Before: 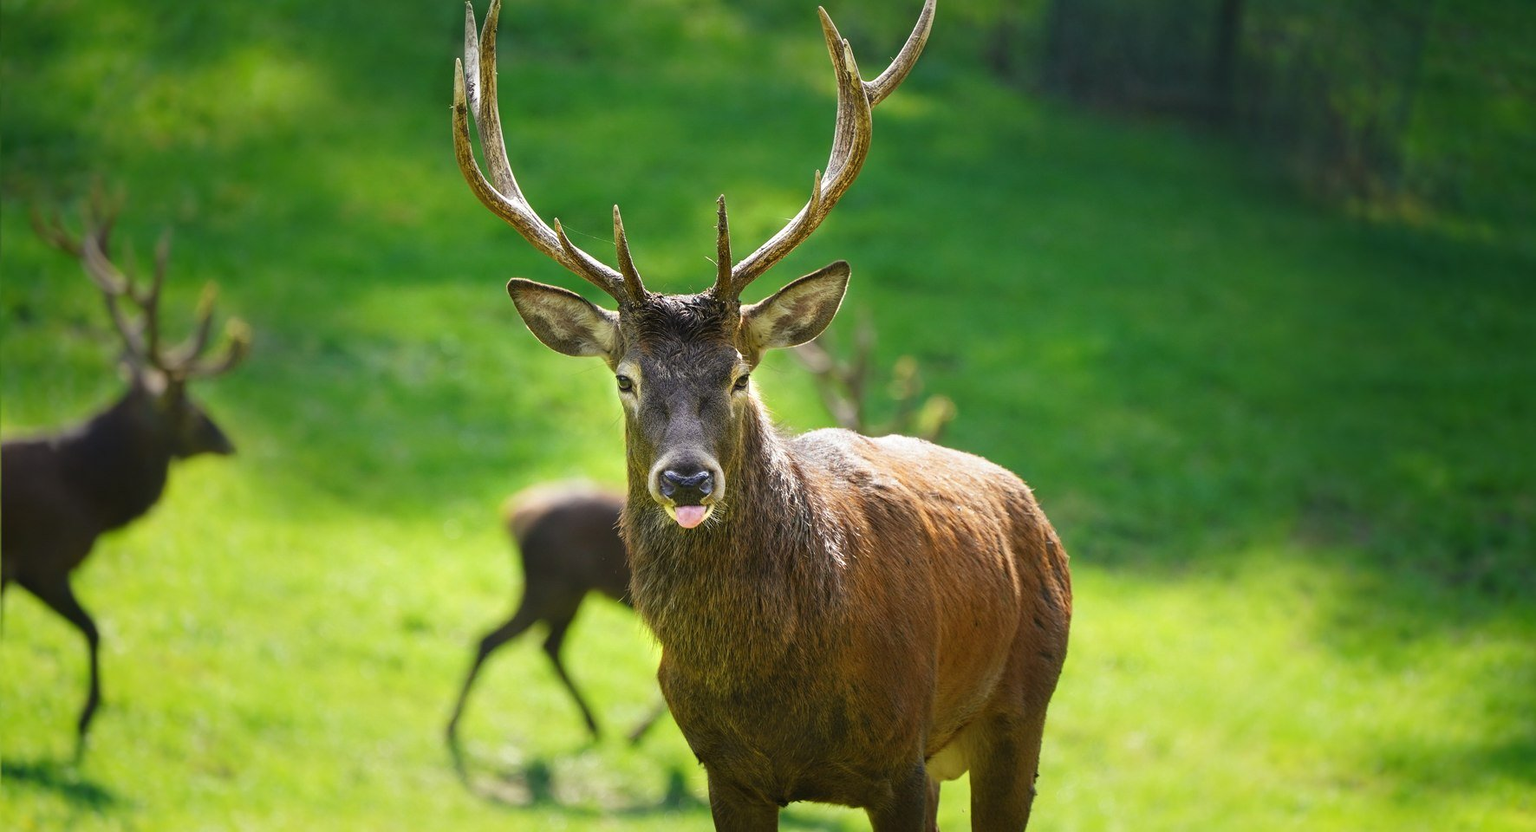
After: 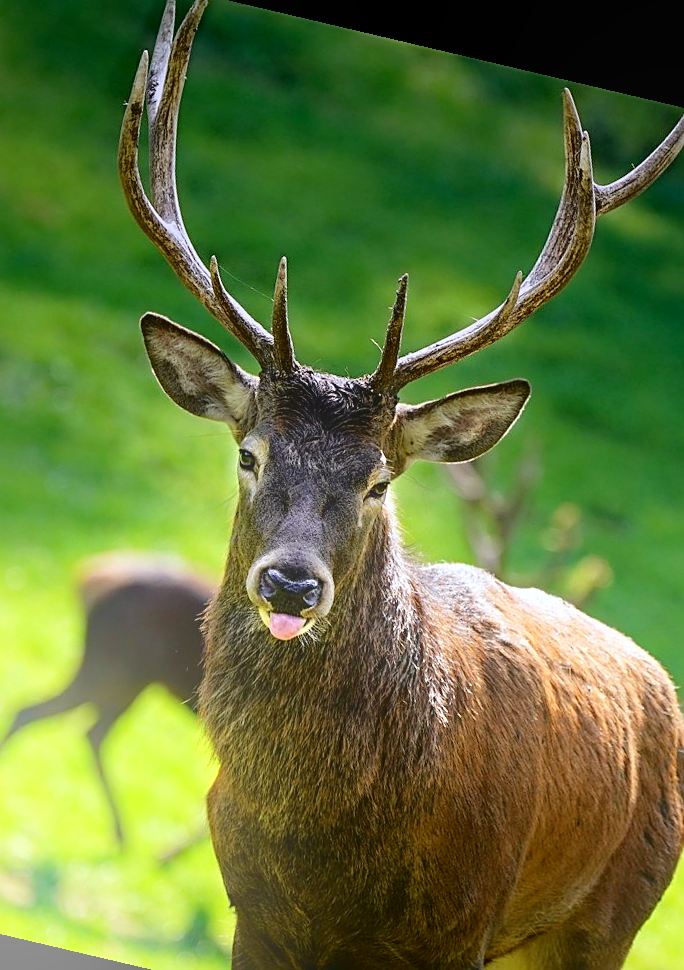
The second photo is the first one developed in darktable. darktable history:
exposure: black level correction 0.001, exposure 0.3 EV, compensate highlight preservation false
rotate and perspective: rotation 13.27°, automatic cropping off
haze removal: strength 0.29, distance 0.25, compatibility mode true, adaptive false
crop and rotate: left 29.476%, top 10.214%, right 35.32%, bottom 17.333%
sharpen: on, module defaults
fill light: exposure -2 EV, width 8.6
graduated density: hue 238.83°, saturation 50%
bloom: threshold 82.5%, strength 16.25%
